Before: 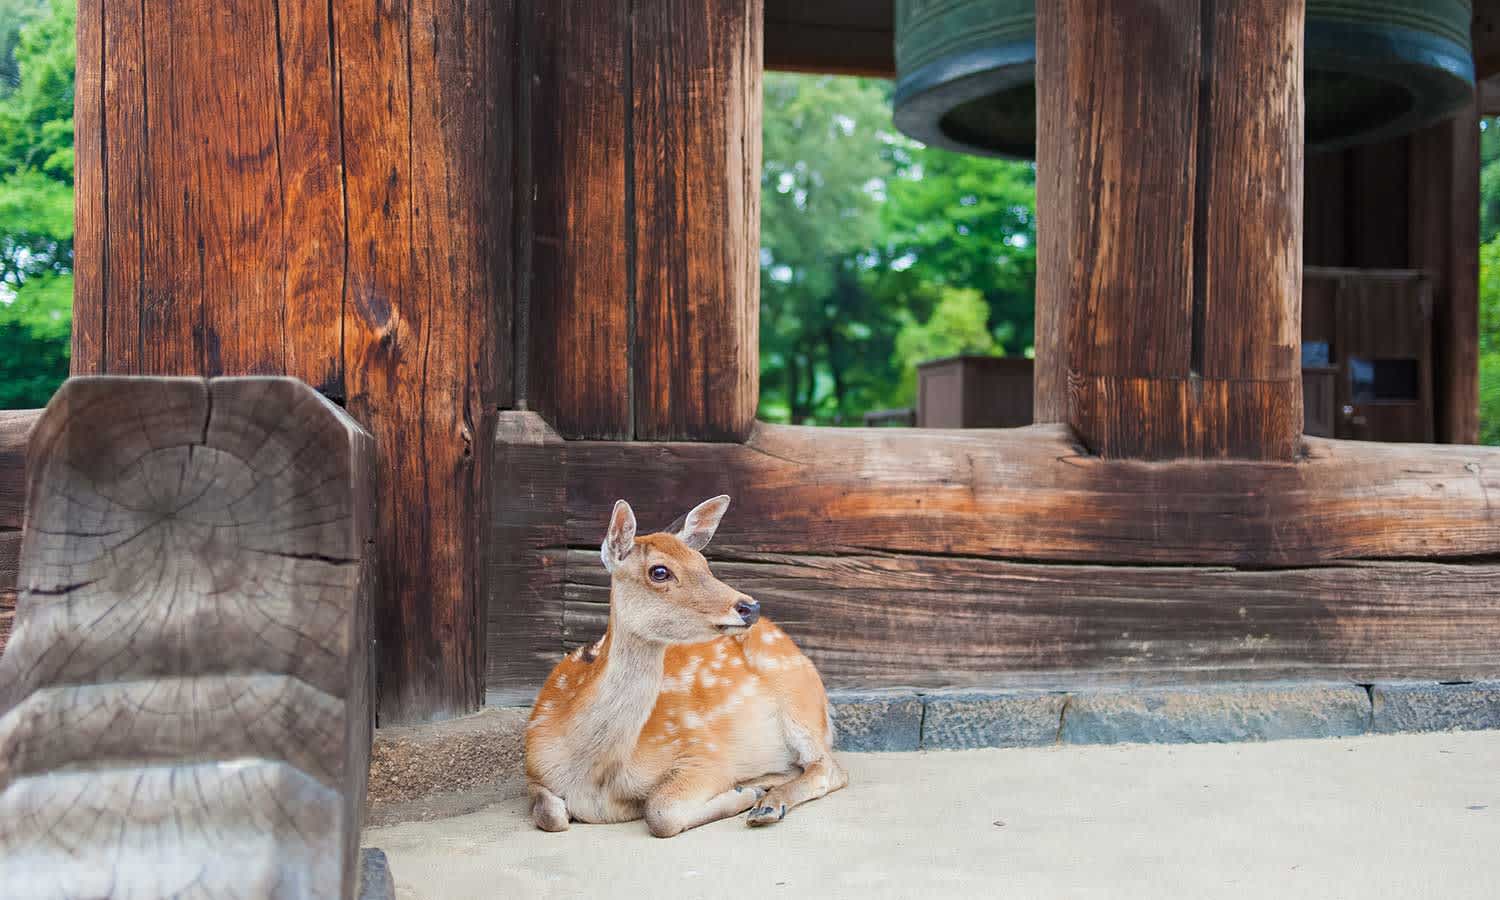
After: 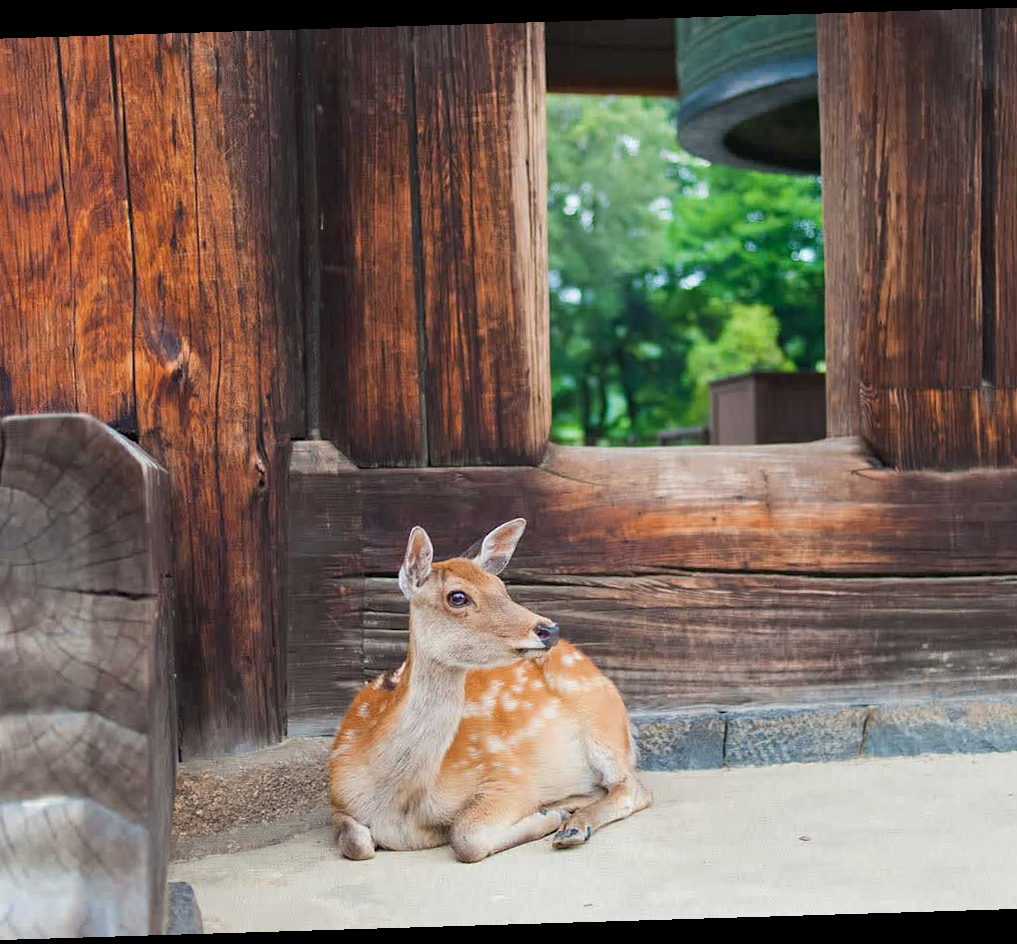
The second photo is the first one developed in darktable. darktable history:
crop and rotate: left 14.385%, right 18.948%
rotate and perspective: rotation -1.75°, automatic cropping off
